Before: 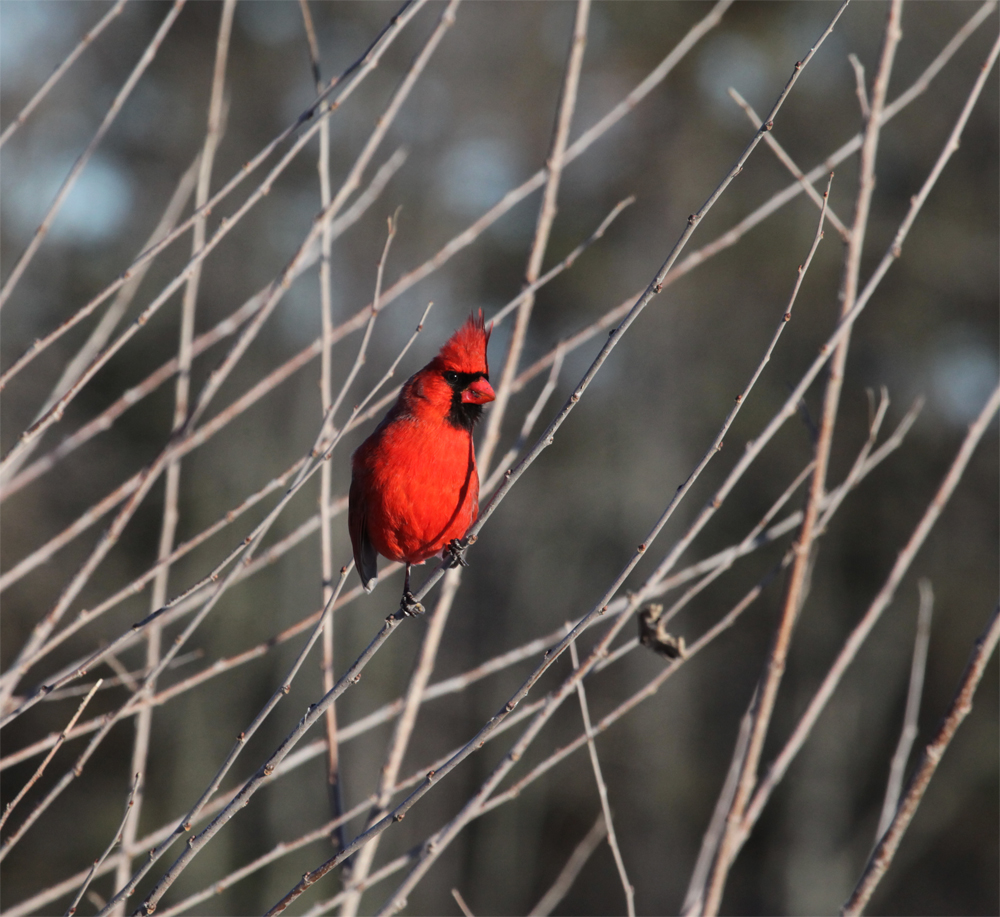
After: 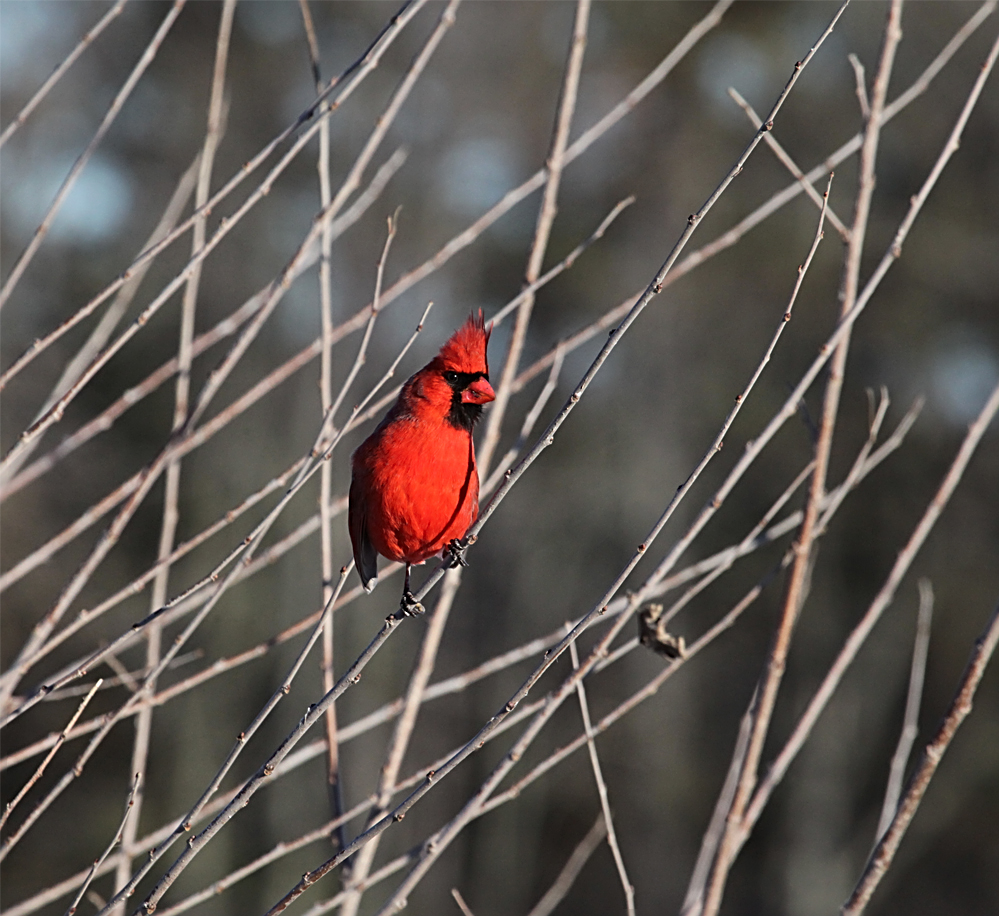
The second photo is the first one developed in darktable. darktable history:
sharpen: radius 2.536, amount 0.629
